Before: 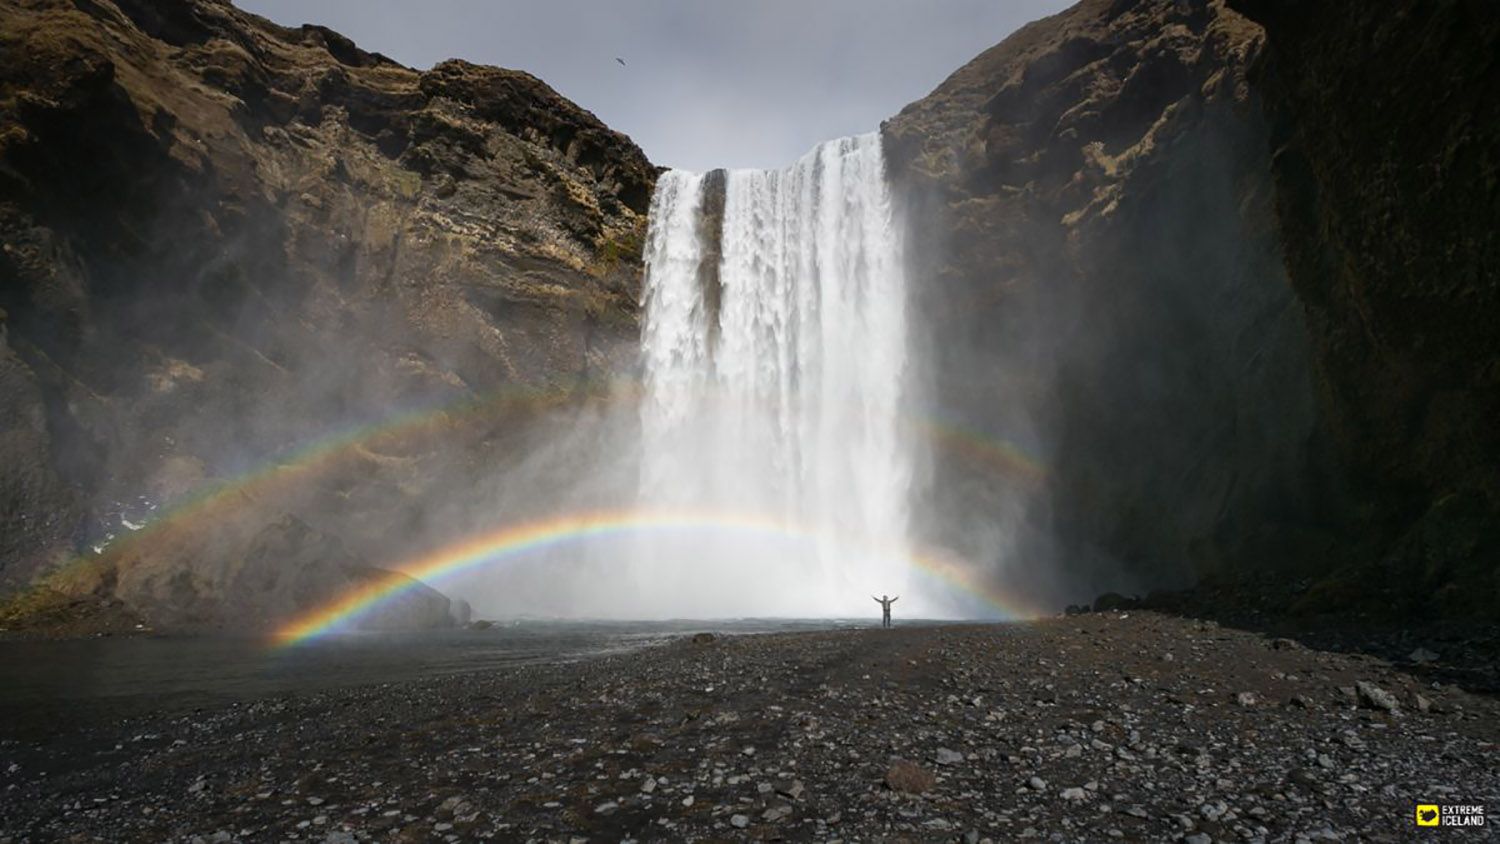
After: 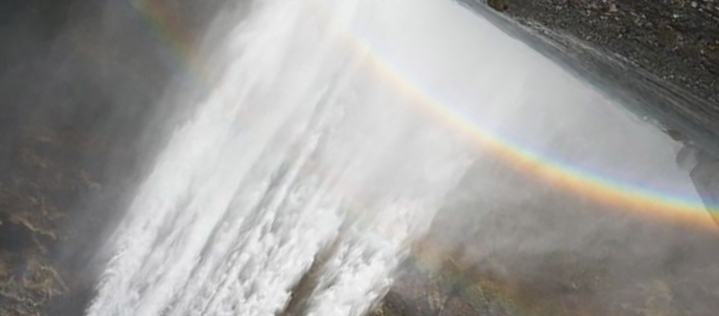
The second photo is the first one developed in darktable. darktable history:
crop and rotate: angle 147.37°, left 9.089%, top 15.557%, right 4.583%, bottom 16.939%
